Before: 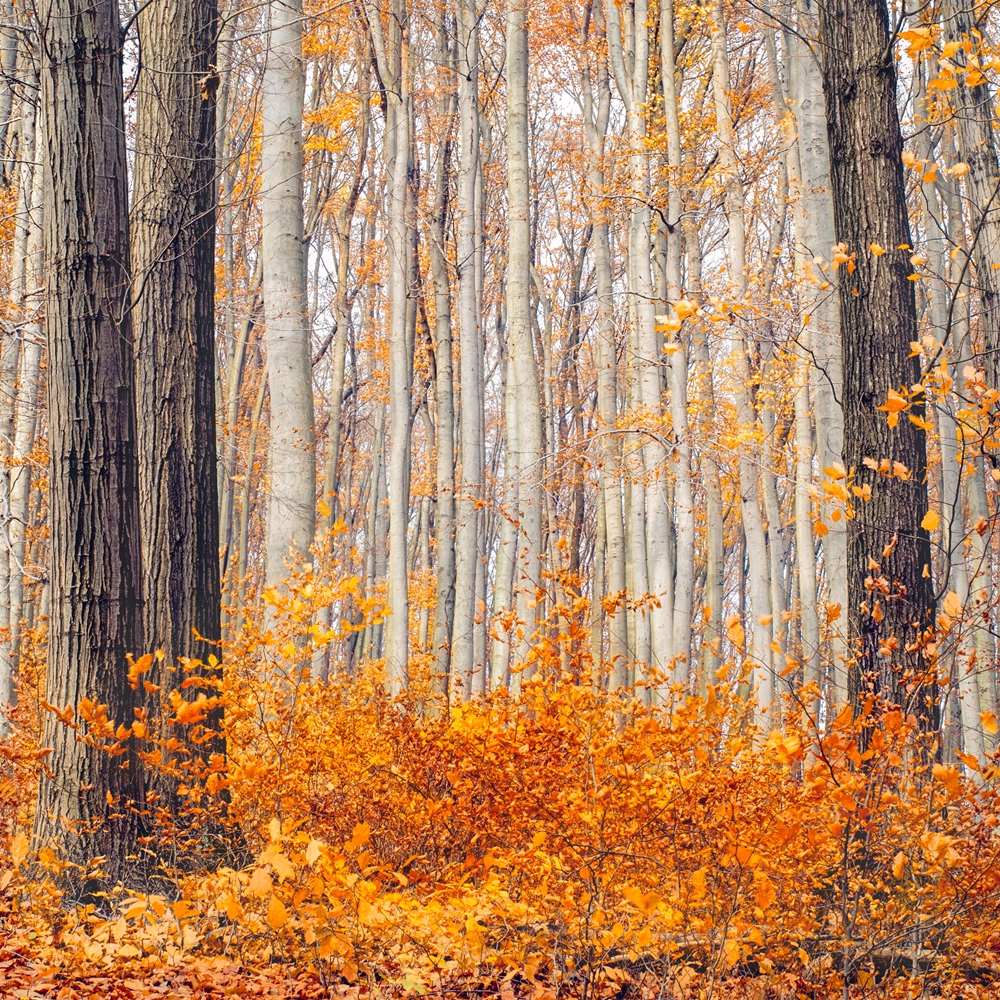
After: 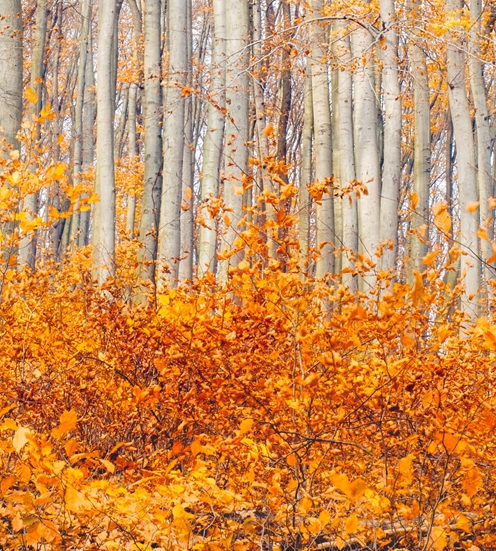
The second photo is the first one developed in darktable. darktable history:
crop: left 29.318%, top 41.331%, right 21.068%, bottom 3.486%
